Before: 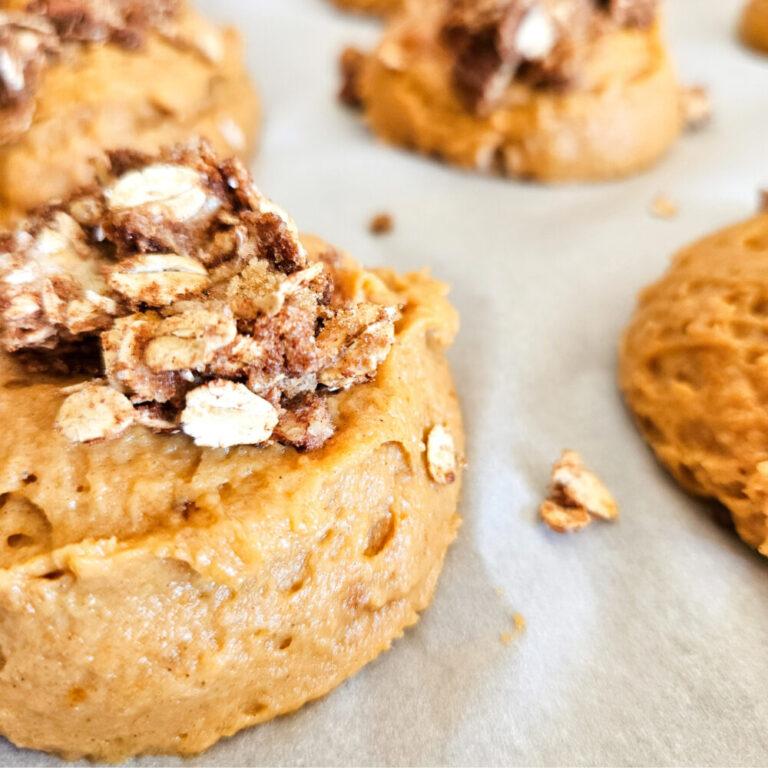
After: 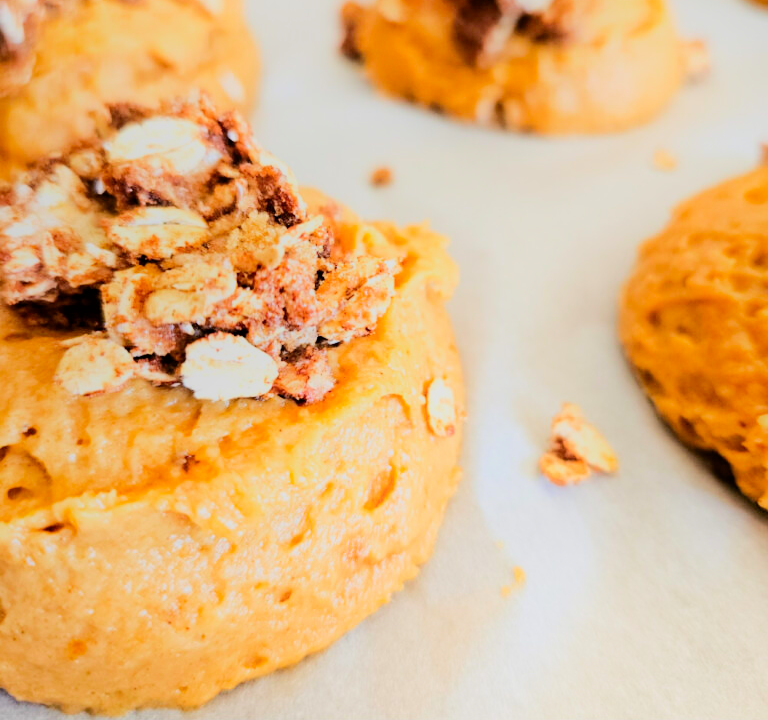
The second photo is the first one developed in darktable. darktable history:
filmic rgb: black relative exposure -7.15 EV, white relative exposure 5.36 EV, hardness 3.02, color science v6 (2022)
contrast brightness saturation: brightness -0.02, saturation 0.35
shadows and highlights: shadows -54.3, highlights 86.09, soften with gaussian
crop and rotate: top 6.25%
